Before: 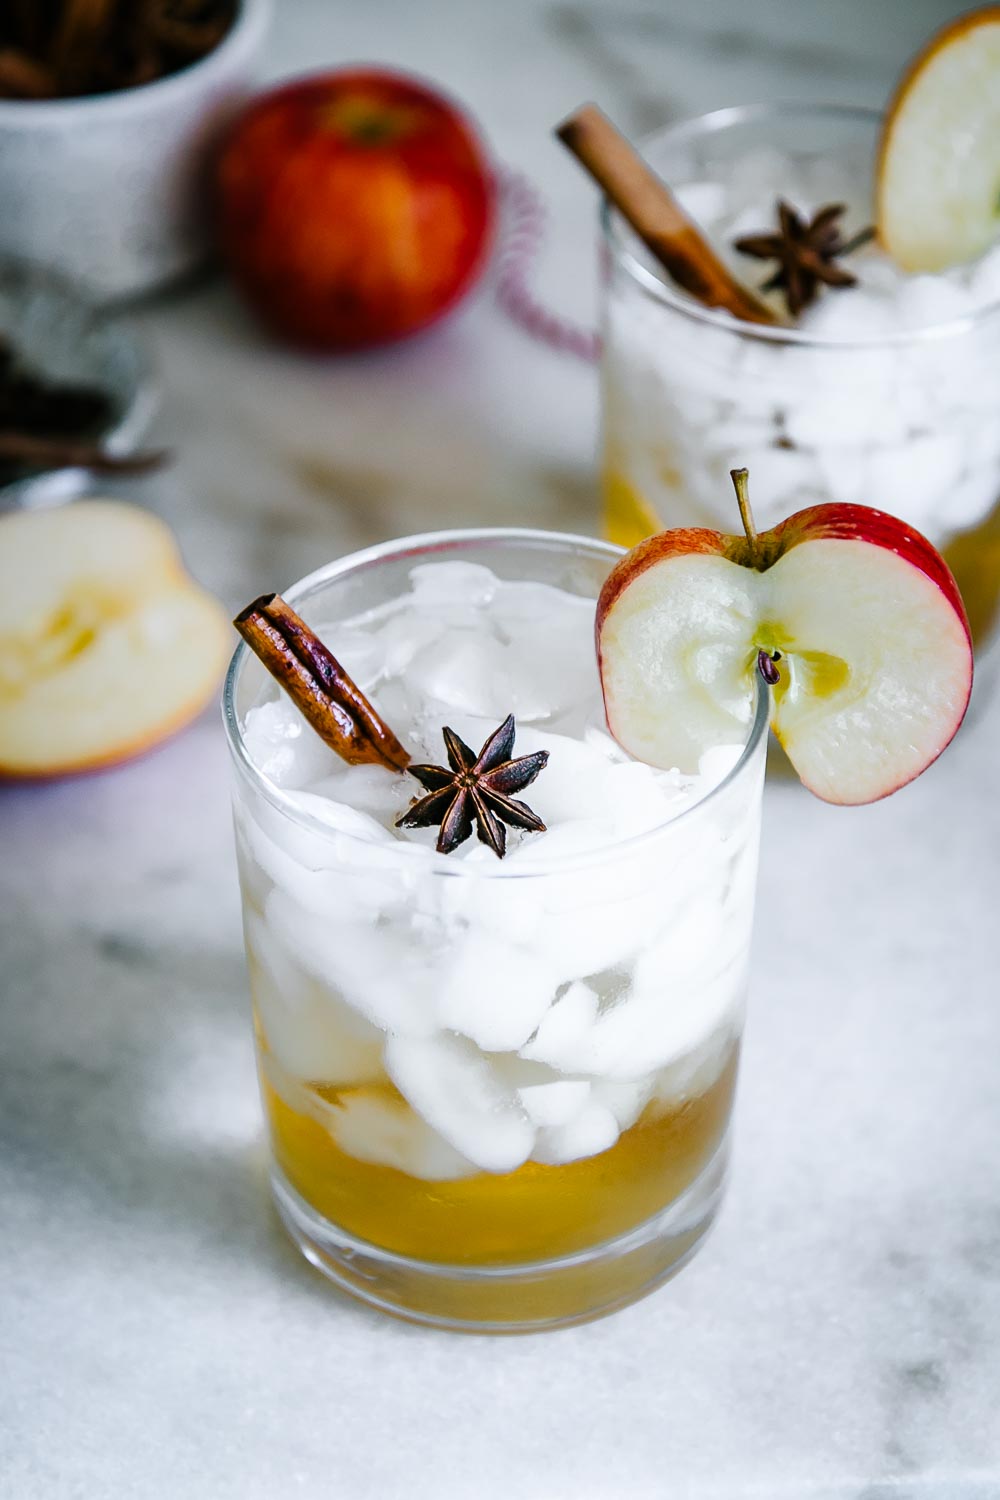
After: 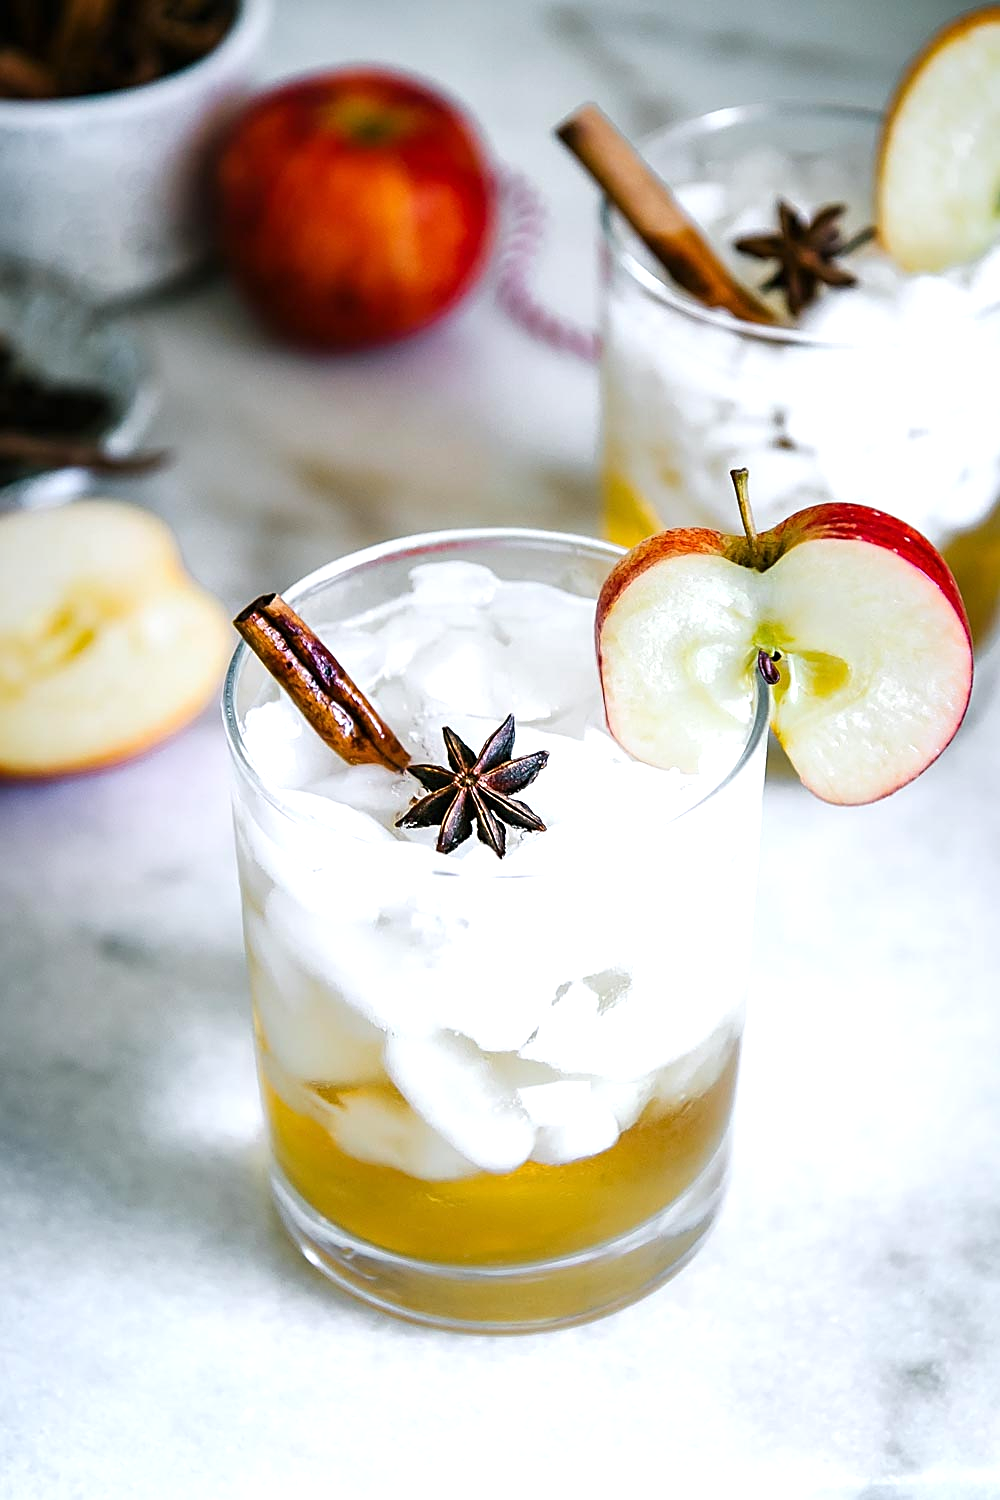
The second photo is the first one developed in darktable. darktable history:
sharpen: on, module defaults
exposure: exposure 0.471 EV, compensate exposure bias true, compensate highlight preservation false
